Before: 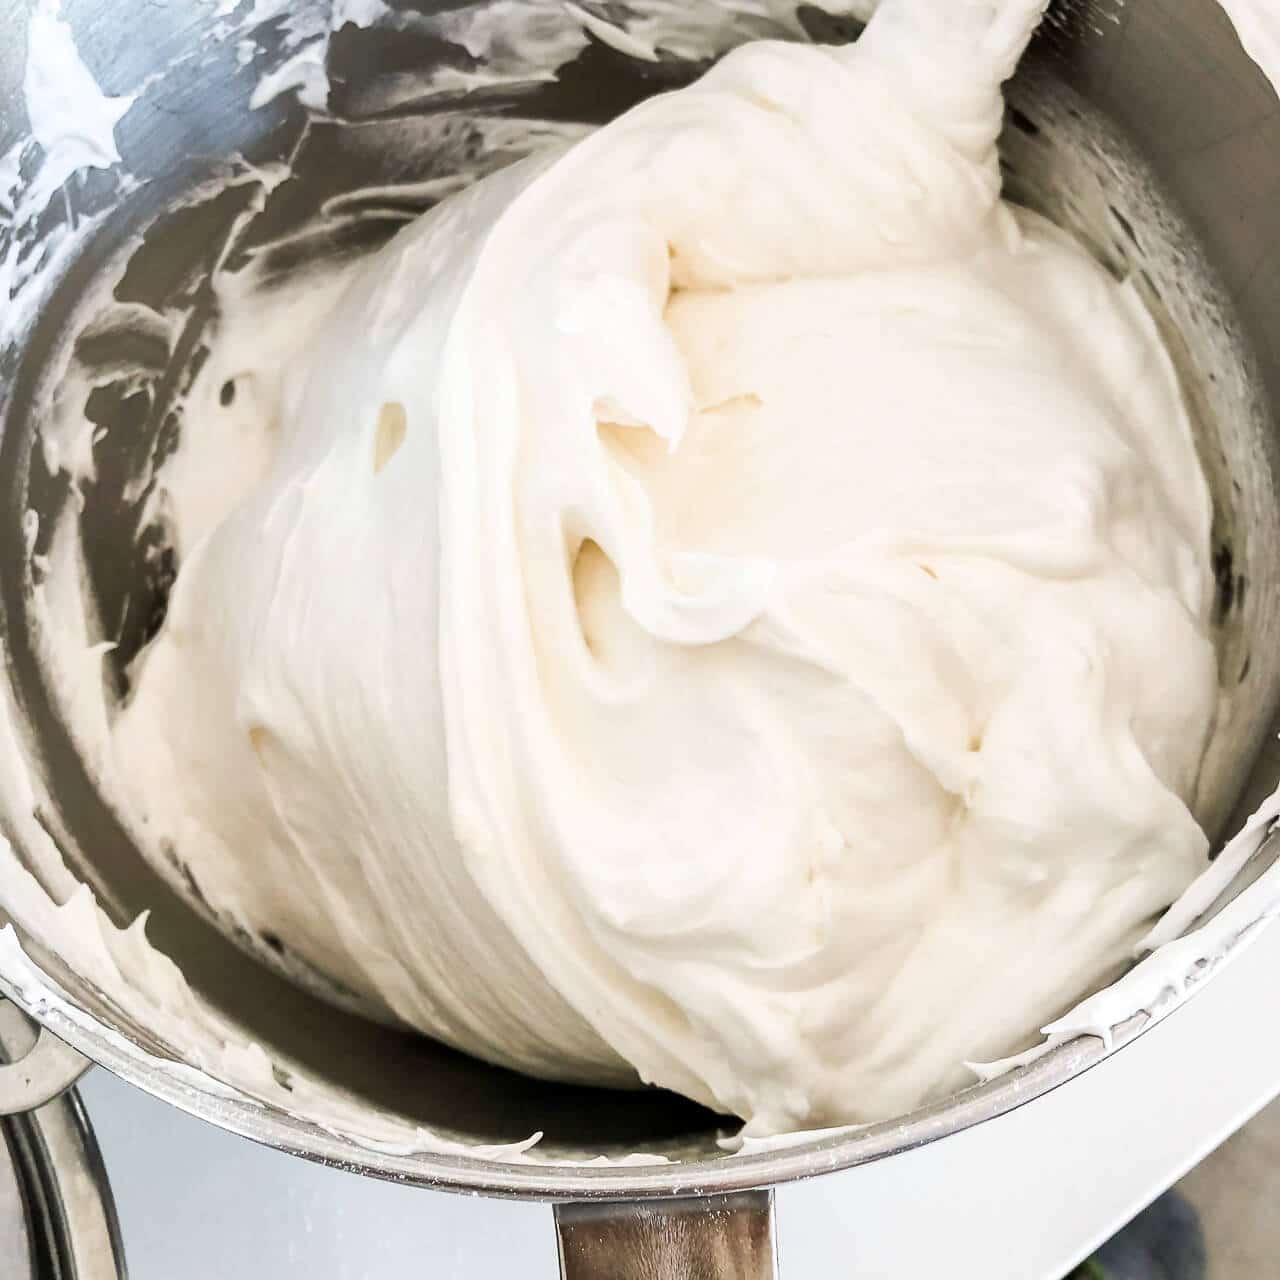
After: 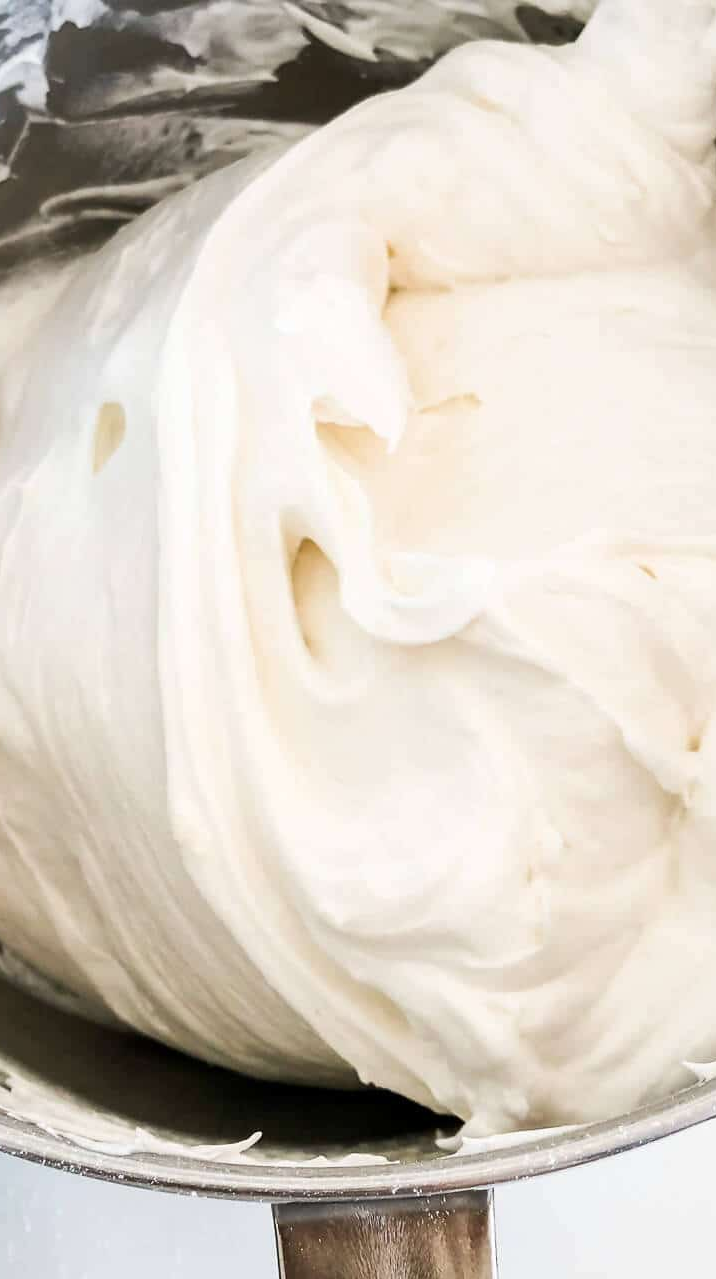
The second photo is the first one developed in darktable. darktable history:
crop: left 22.006%, right 22.035%, bottom 0.012%
